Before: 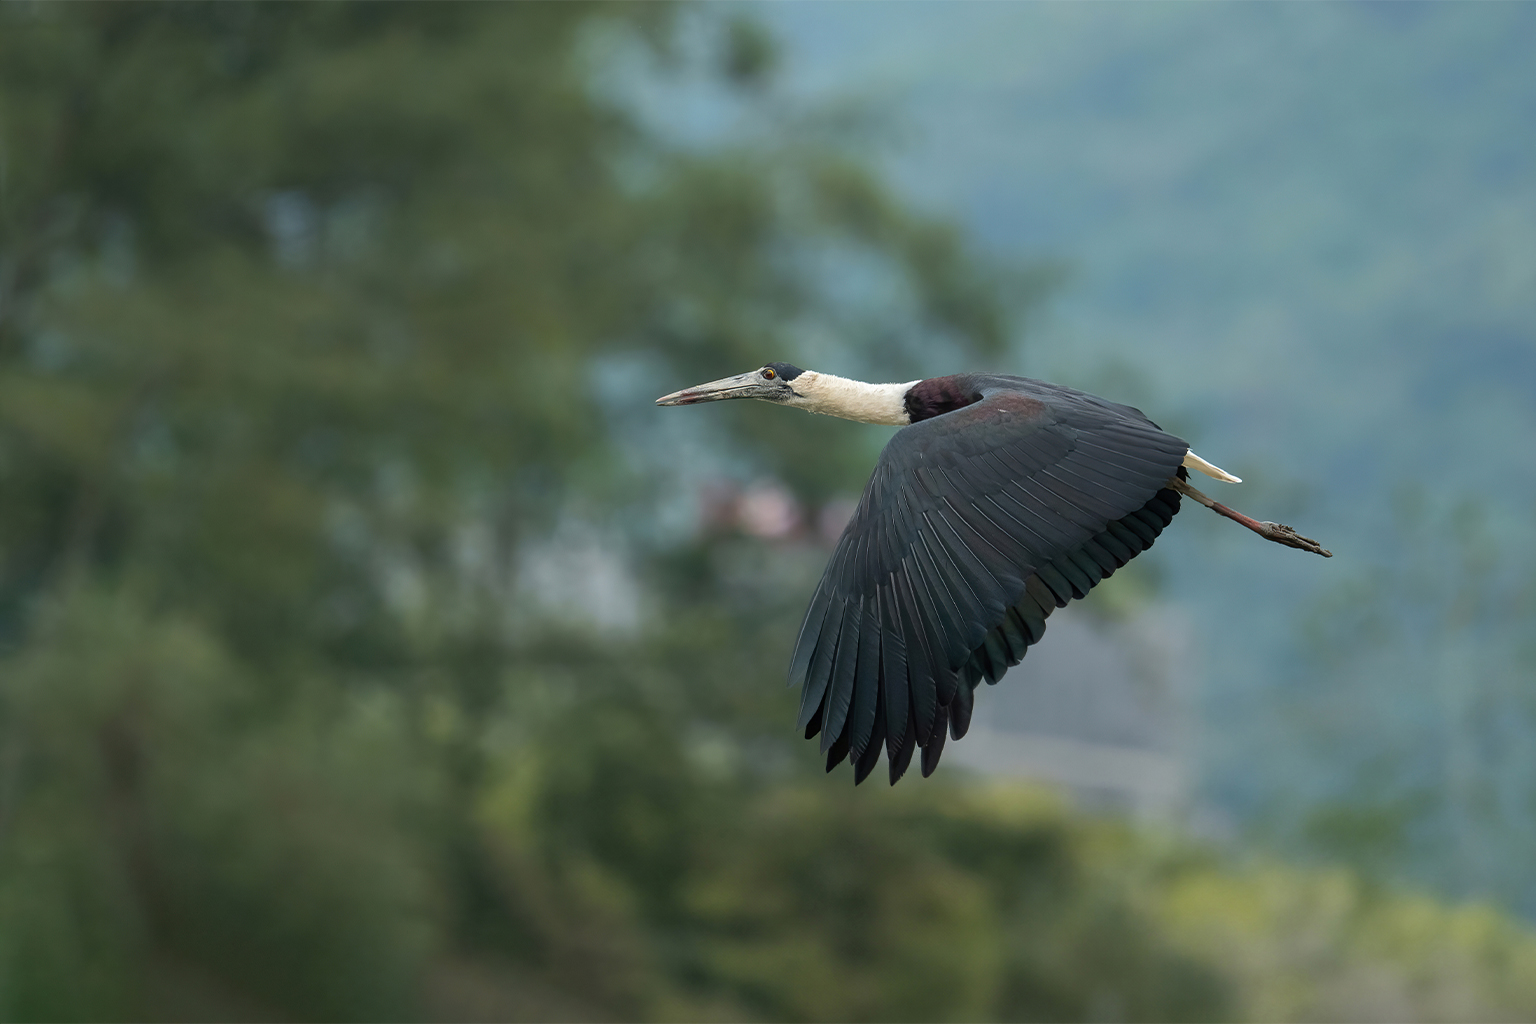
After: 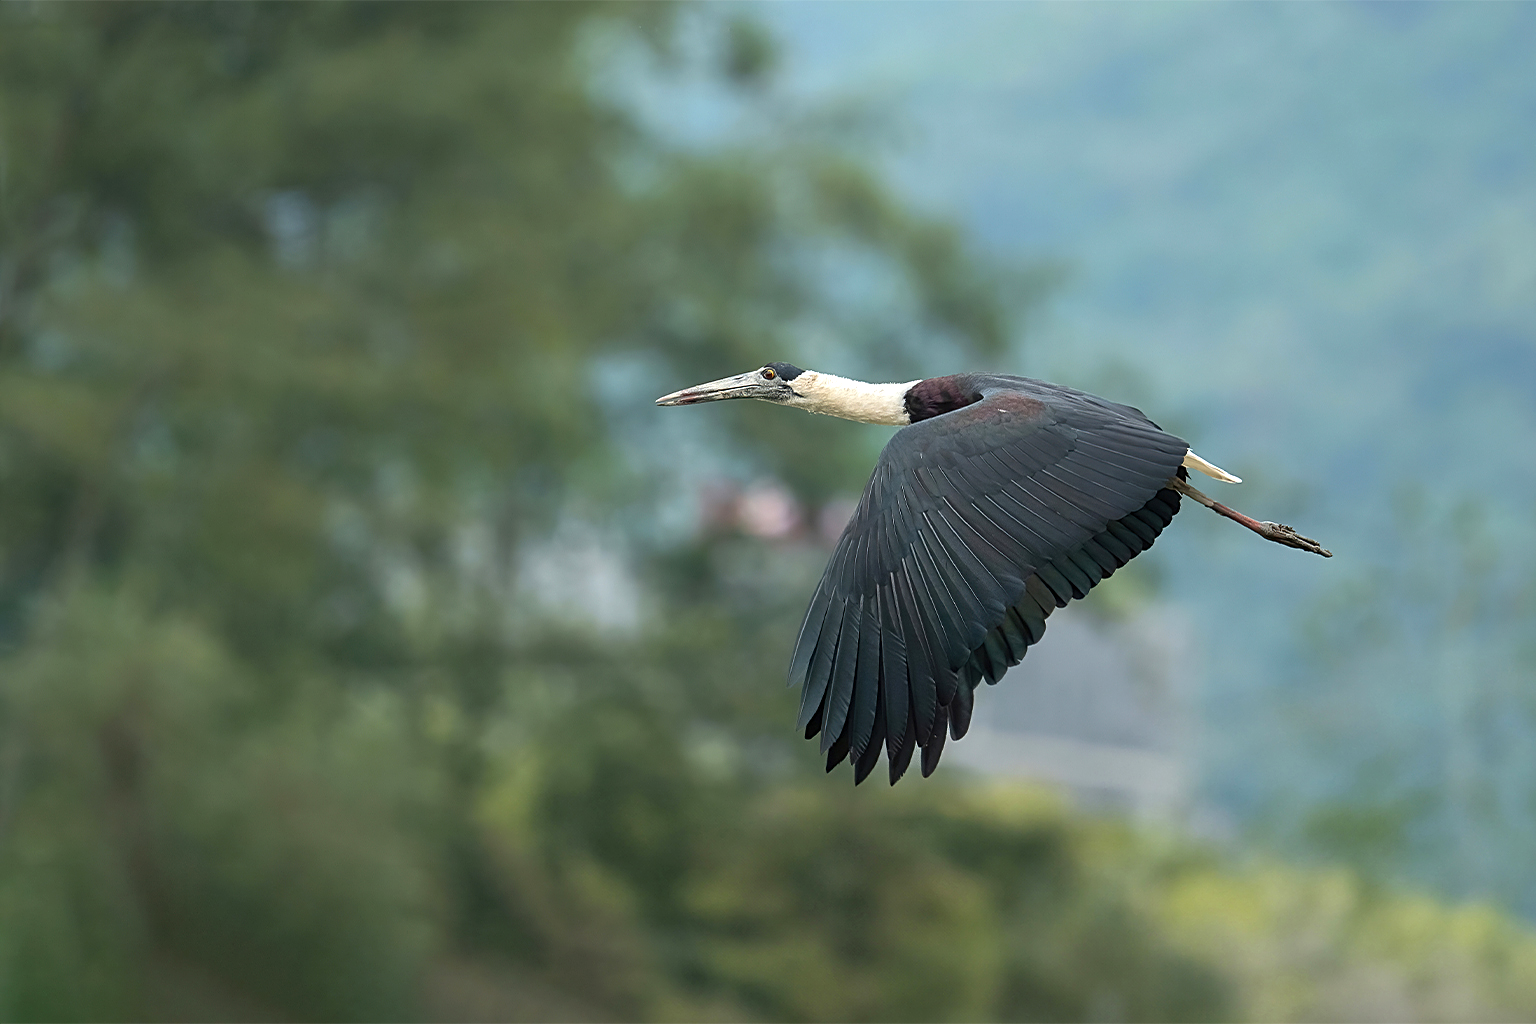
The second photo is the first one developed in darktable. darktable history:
white balance: emerald 1
exposure: black level correction 0, exposure 0.5 EV, compensate exposure bias true, compensate highlight preservation false
sharpen: on, module defaults
